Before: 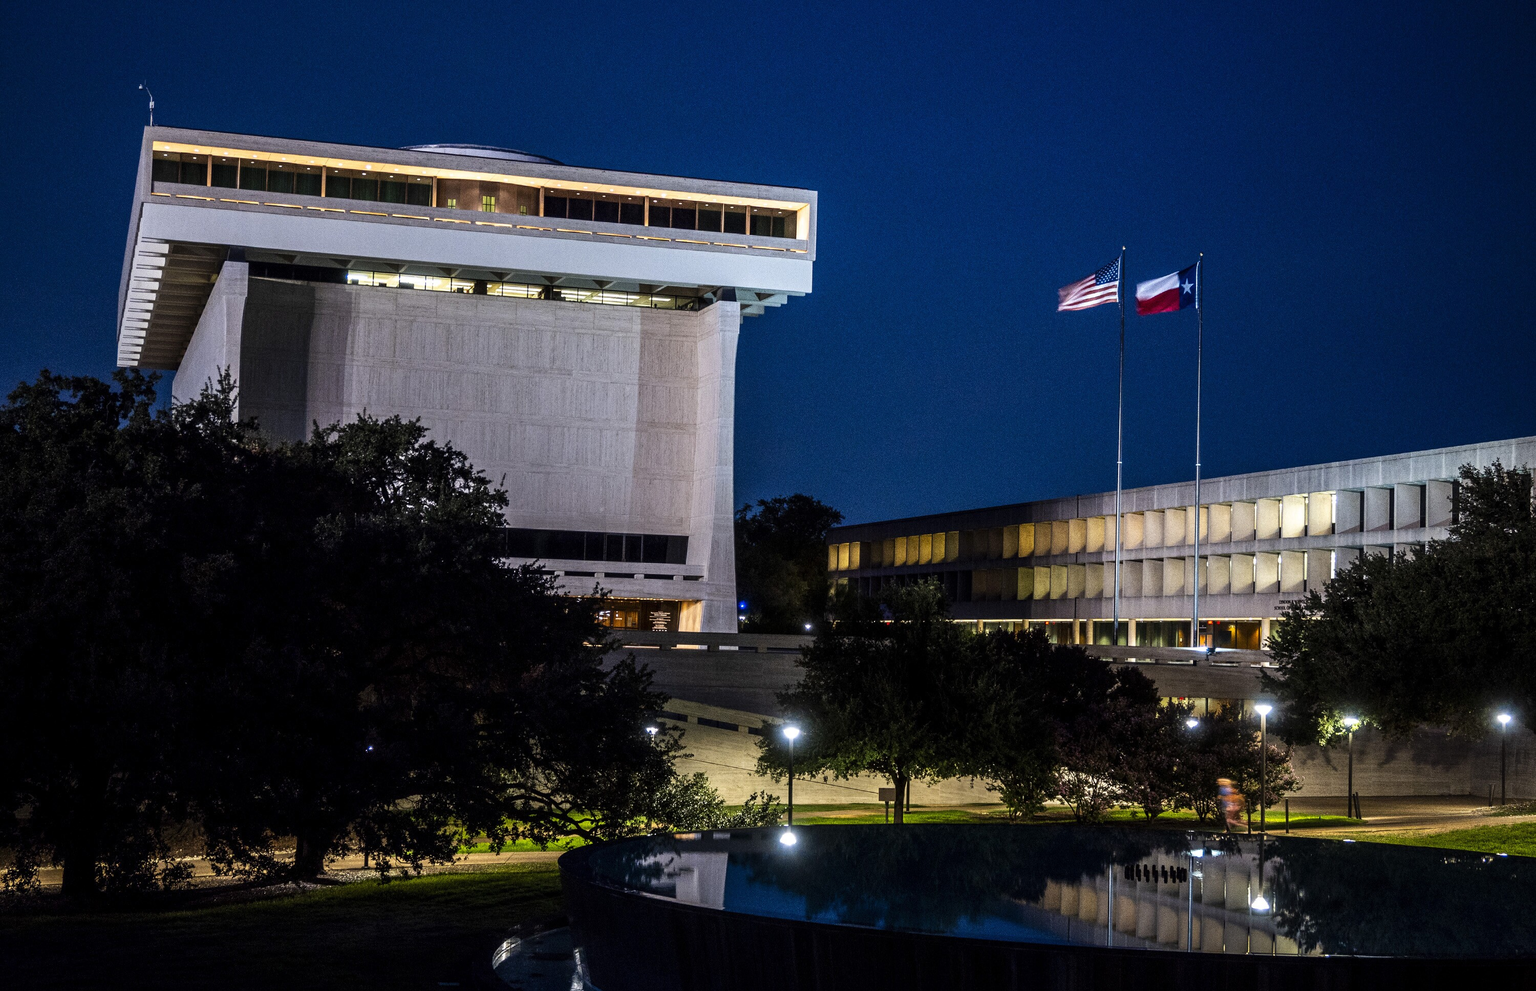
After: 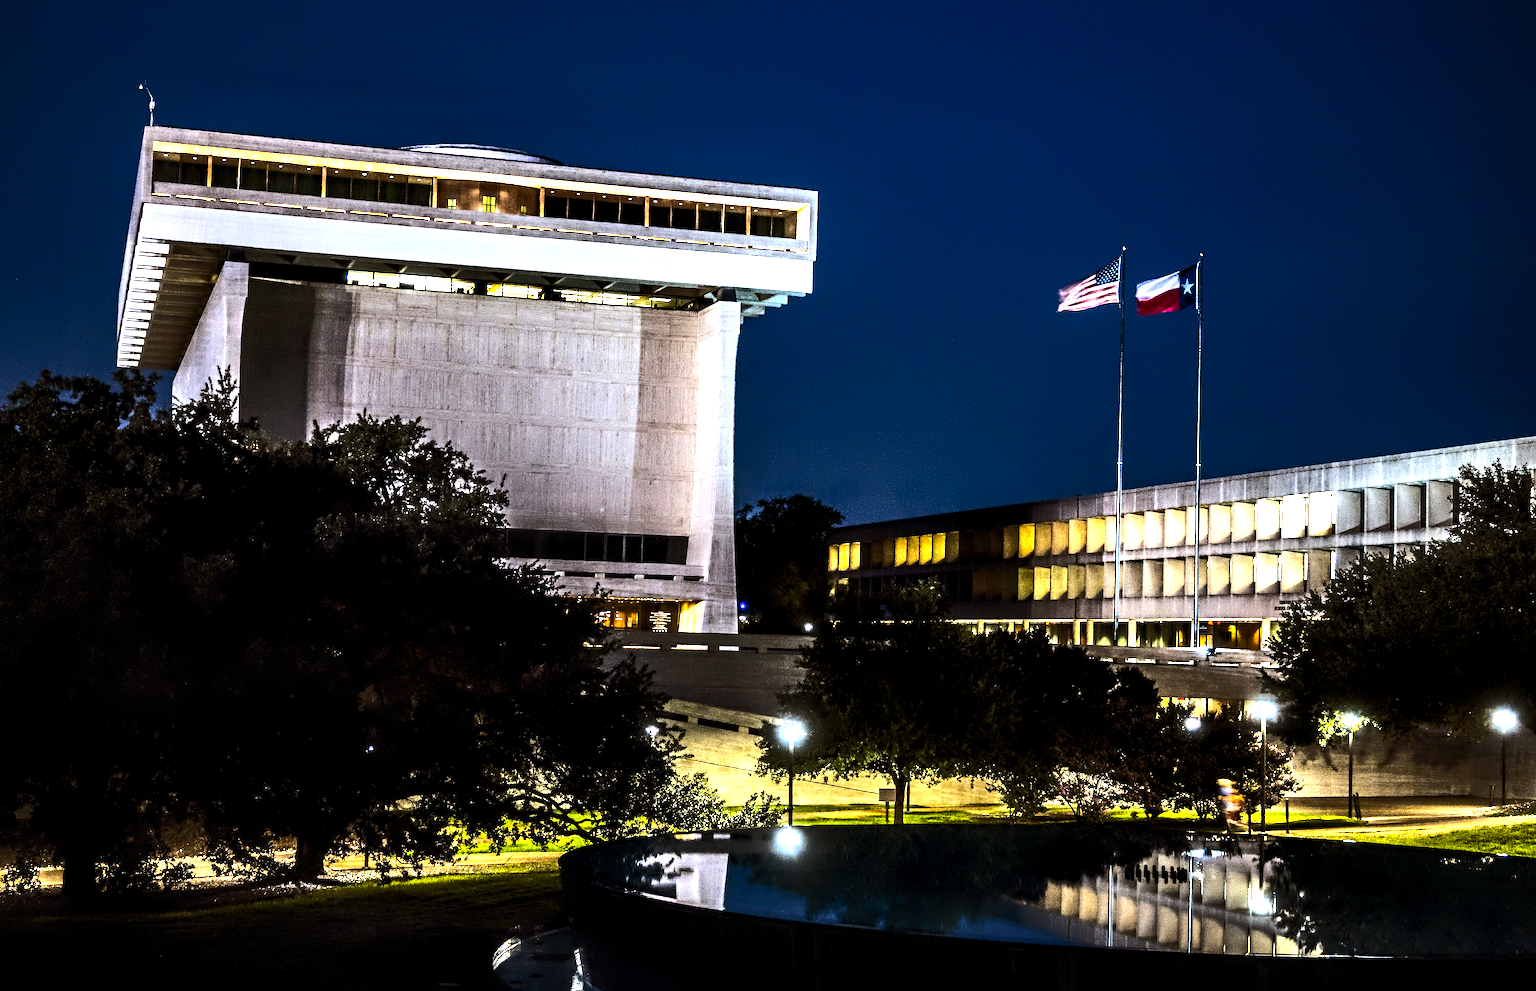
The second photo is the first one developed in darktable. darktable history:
contrast equalizer: y [[0.783, 0.666, 0.575, 0.77, 0.556, 0.501], [0.5 ×6], [0.5 ×6], [0, 0.02, 0.272, 0.399, 0.062, 0], [0 ×6]]
color balance rgb: shadows lift › chroma 0.959%, shadows lift › hue 111.51°, power › chroma 2.477%, power › hue 70.76°, linear chroma grading › global chroma 14.974%, perceptual saturation grading › global saturation 19.618%, perceptual brilliance grading › highlights 1.582%, perceptual brilliance grading › mid-tones -50.028%, perceptual brilliance grading › shadows -49.961%, contrast -10.342%
exposure: exposure 1.253 EV, compensate highlight preservation false
